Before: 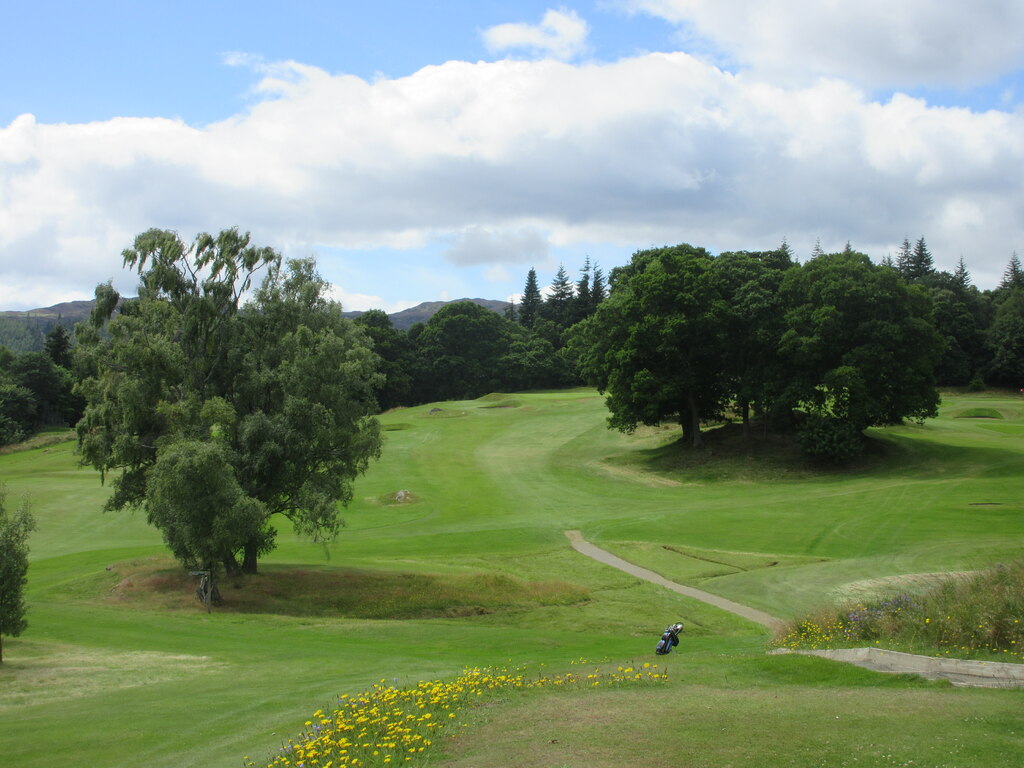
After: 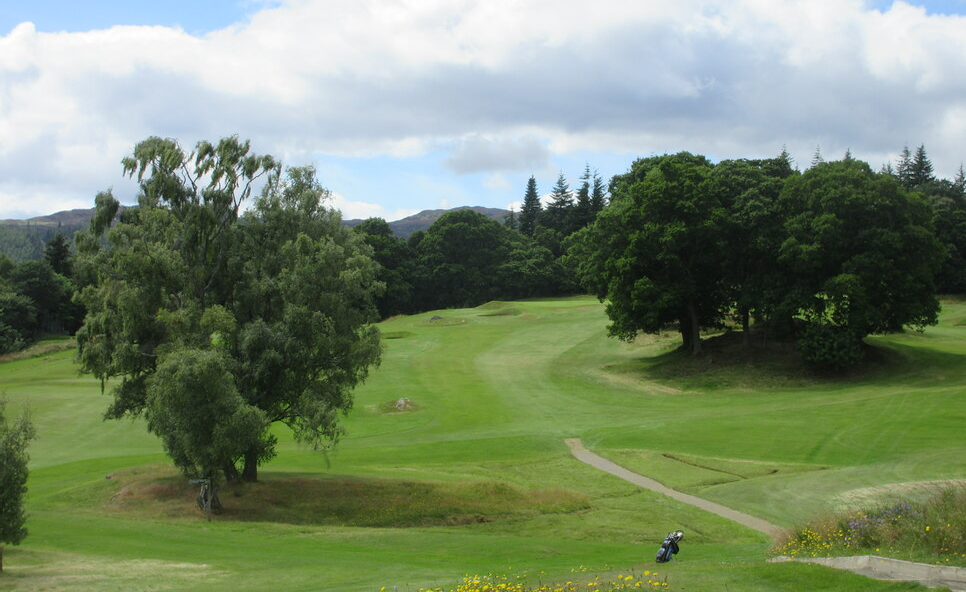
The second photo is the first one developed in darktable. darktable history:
crop and rotate: angle 0.038°, top 12.011%, right 5.491%, bottom 10.751%
